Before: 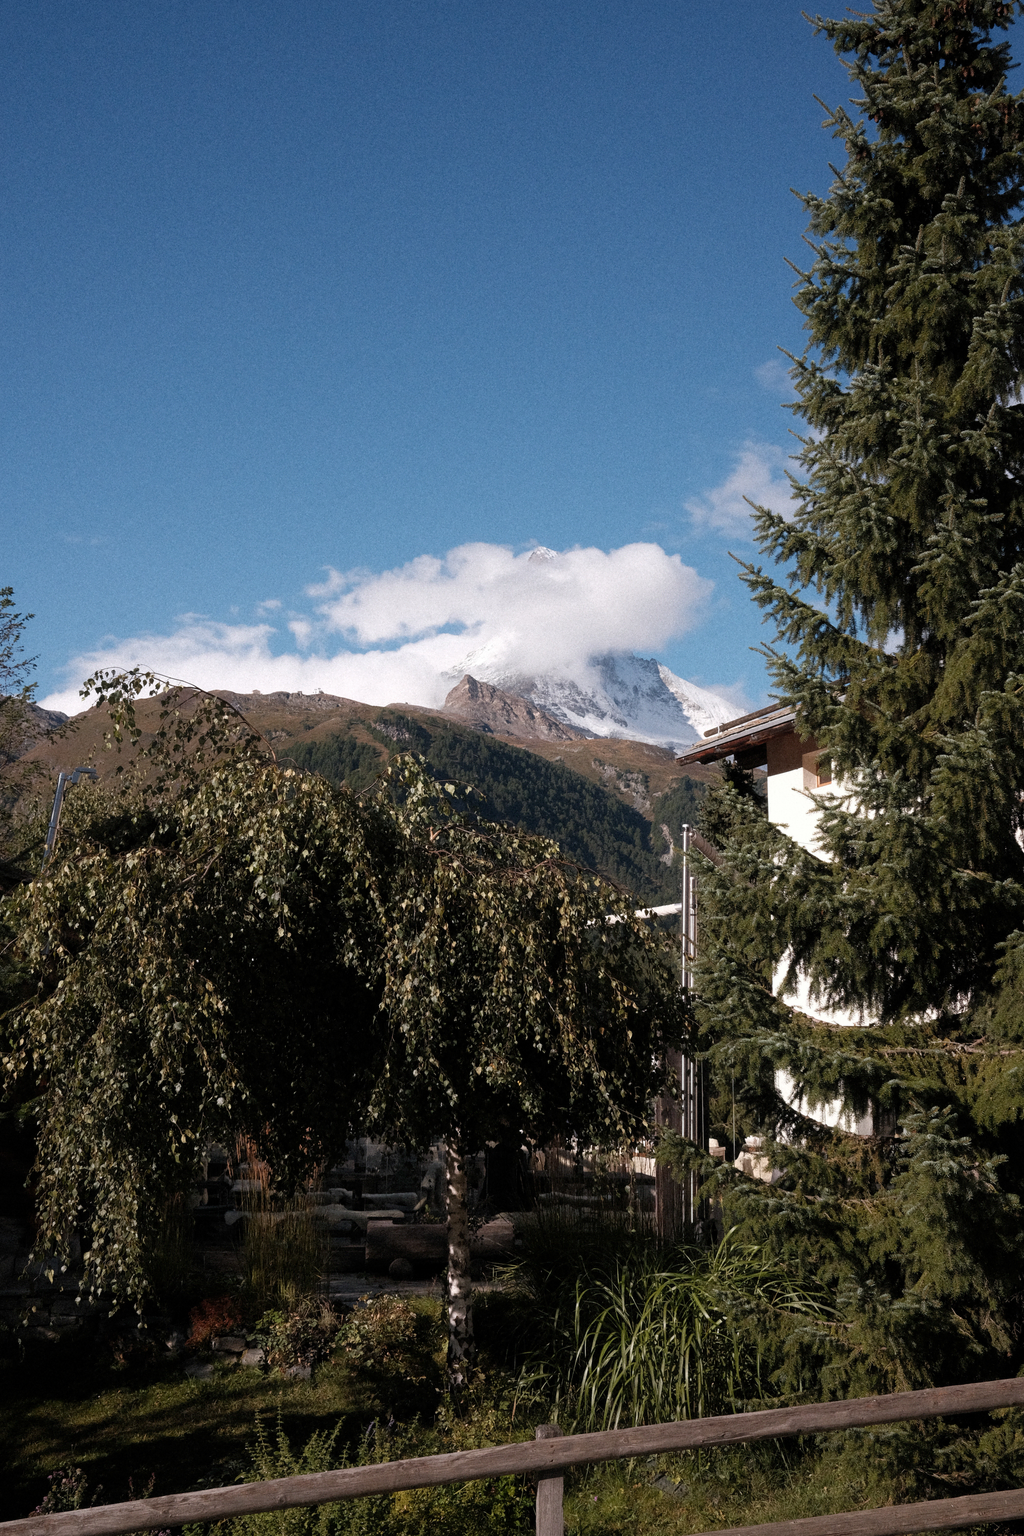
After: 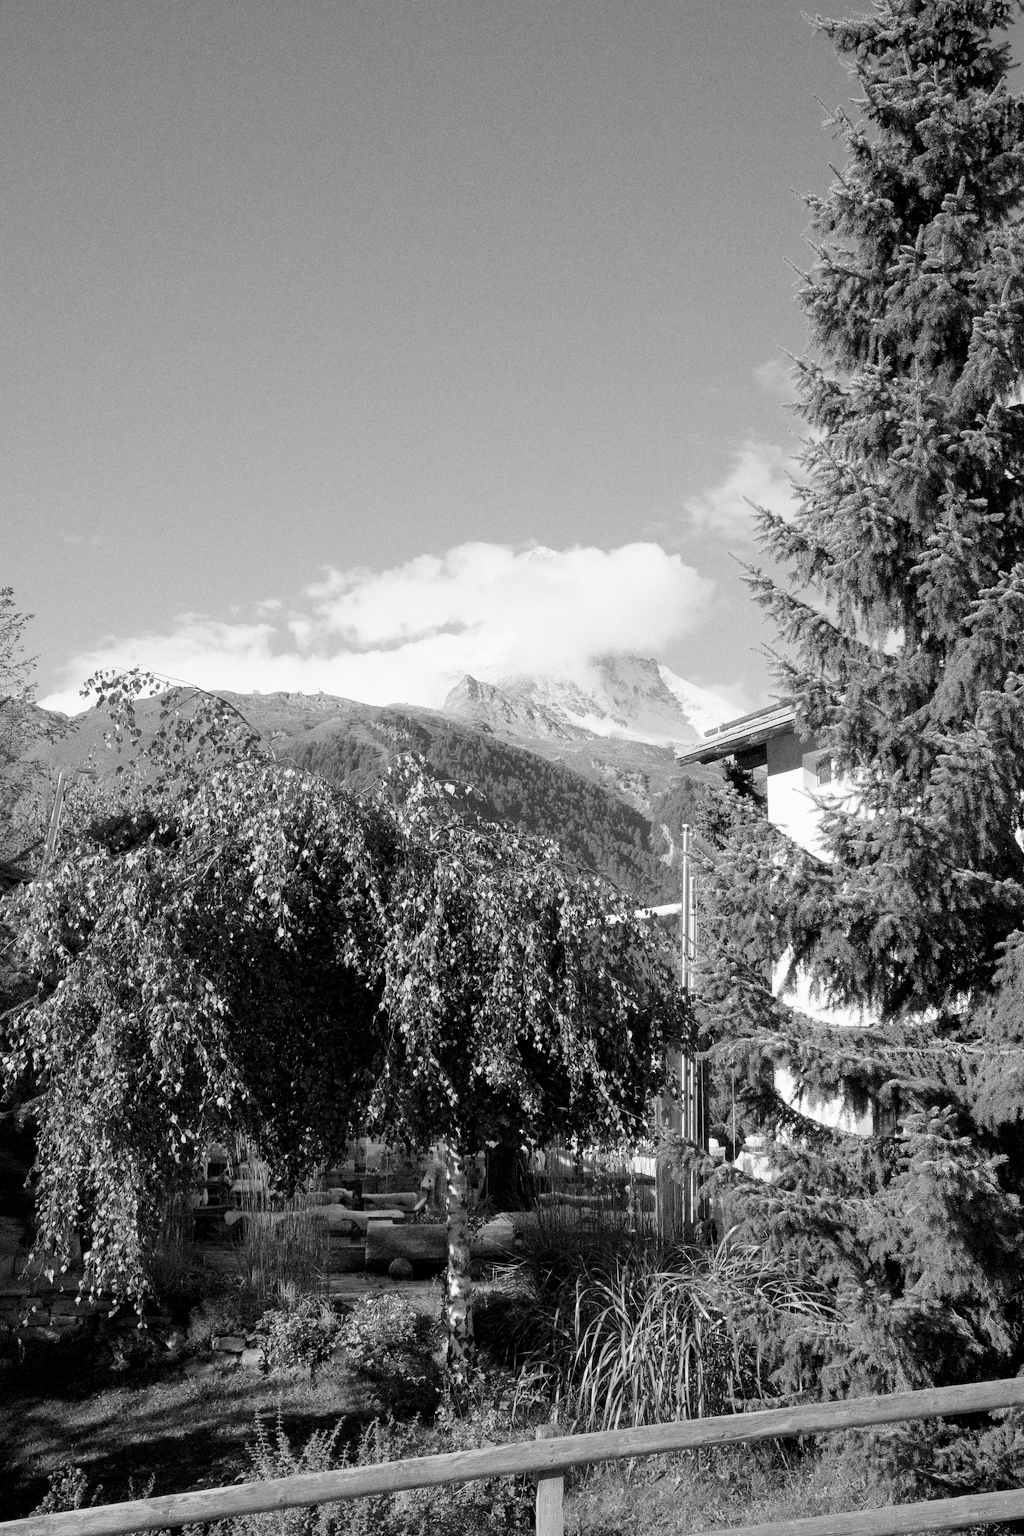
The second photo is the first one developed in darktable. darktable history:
filmic rgb: middle gray luminance 4.29%, black relative exposure -13 EV, white relative exposure 5 EV, threshold 6 EV, target black luminance 0%, hardness 5.19, latitude 59.69%, contrast 0.767, highlights saturation mix 5%, shadows ↔ highlights balance 25.95%, add noise in highlights 0, color science v3 (2019), use custom middle-gray values true, iterations of high-quality reconstruction 0, contrast in highlights soft, enable highlight reconstruction true
monochrome: on, module defaults
